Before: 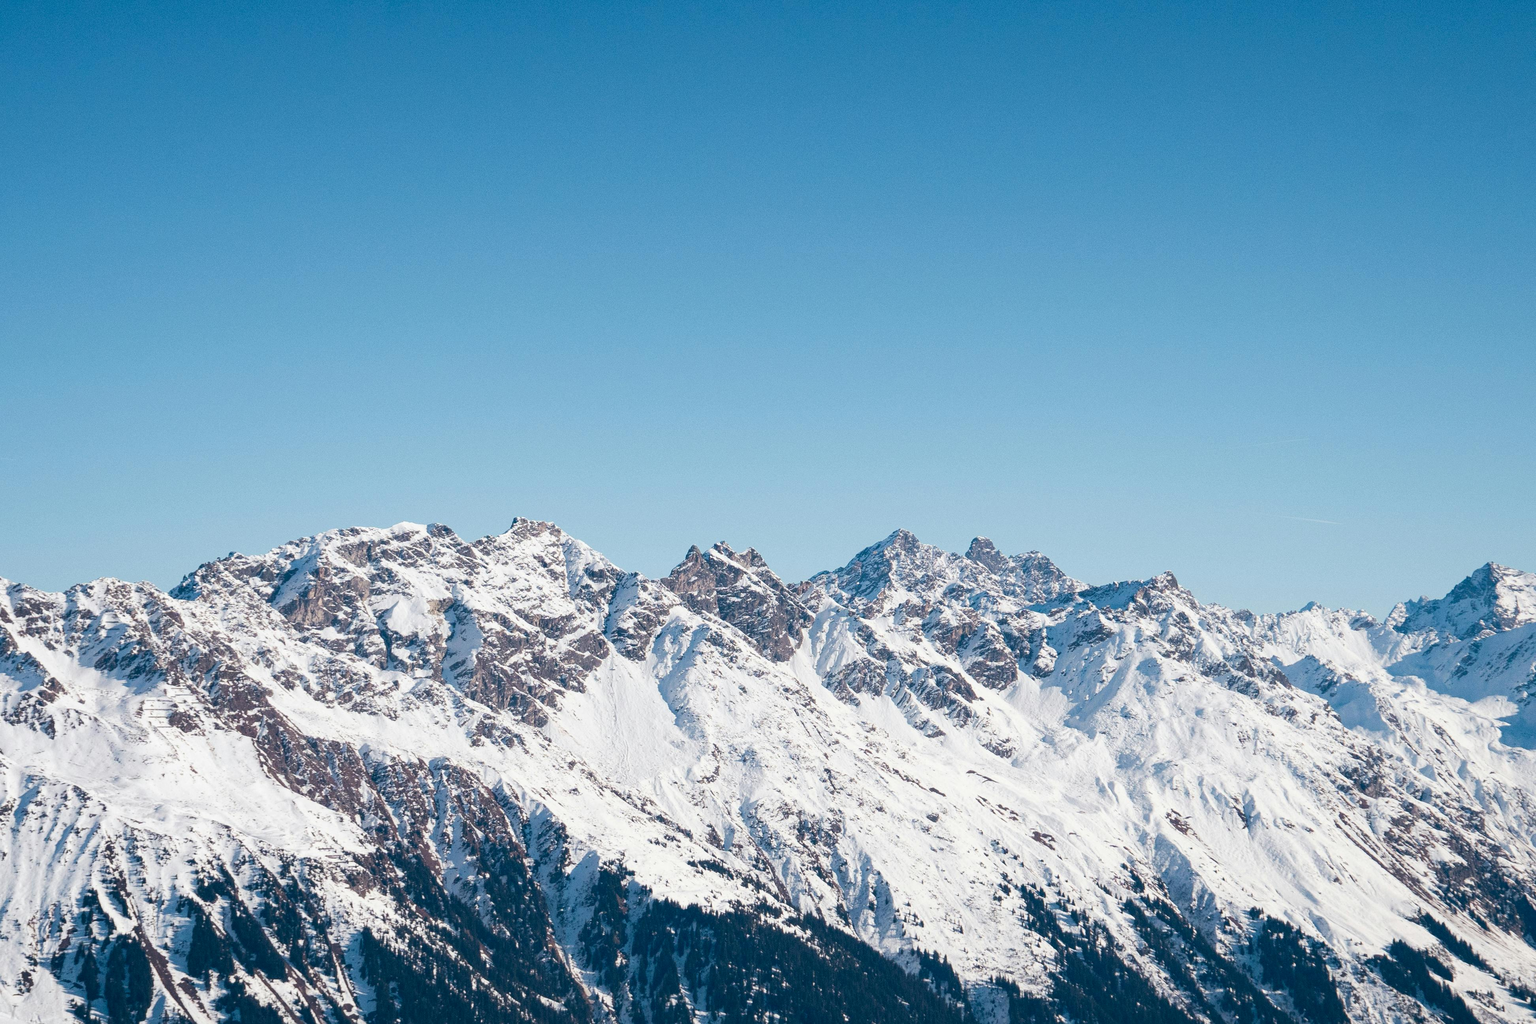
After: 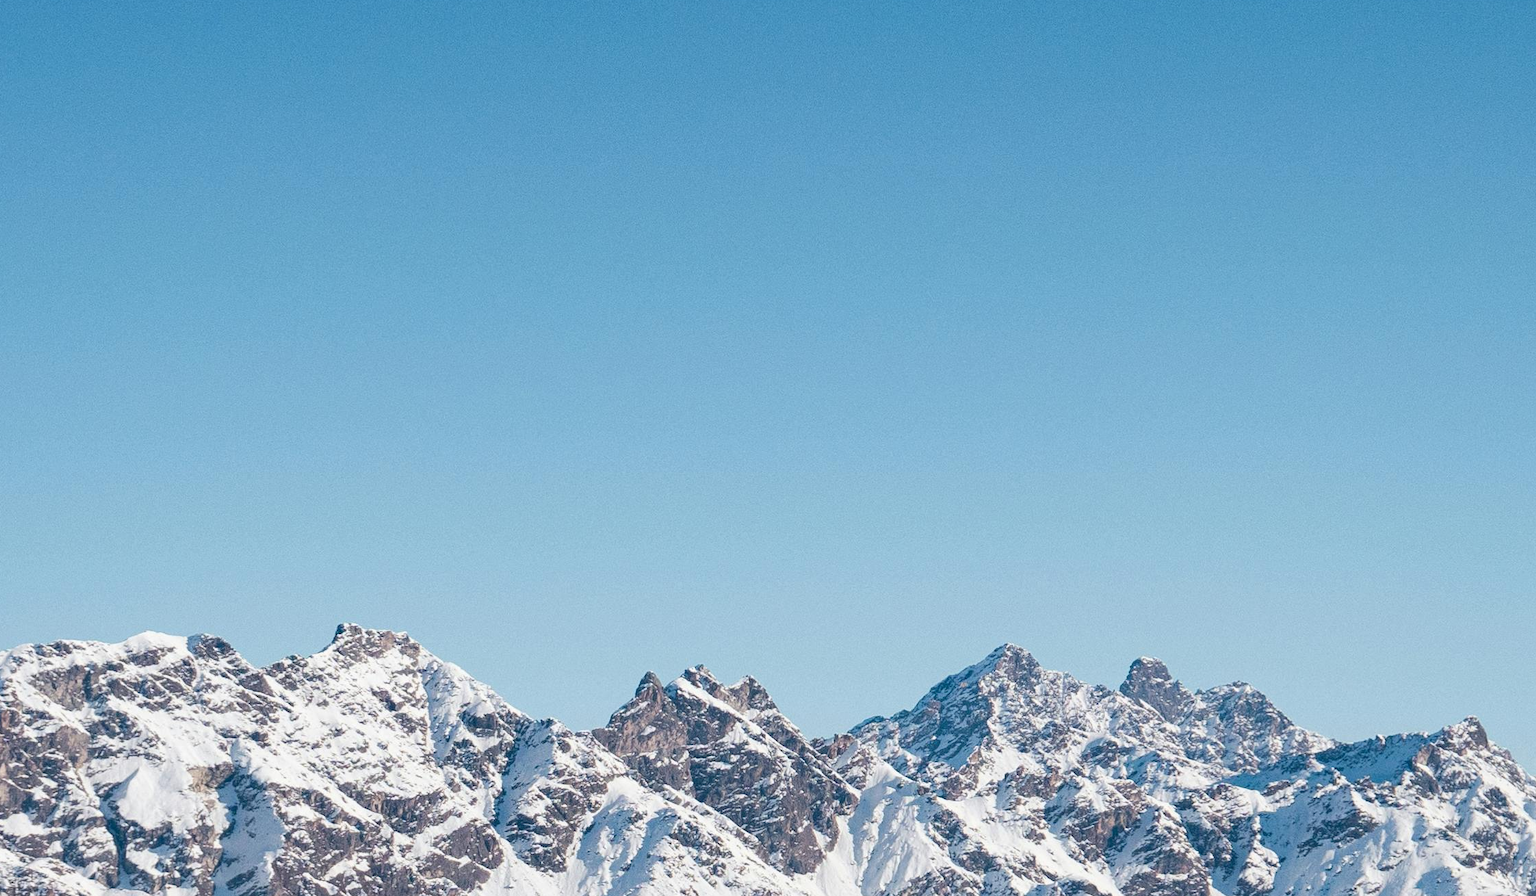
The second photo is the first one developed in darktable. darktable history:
crop: left 20.777%, top 15.356%, right 21.477%, bottom 34.062%
